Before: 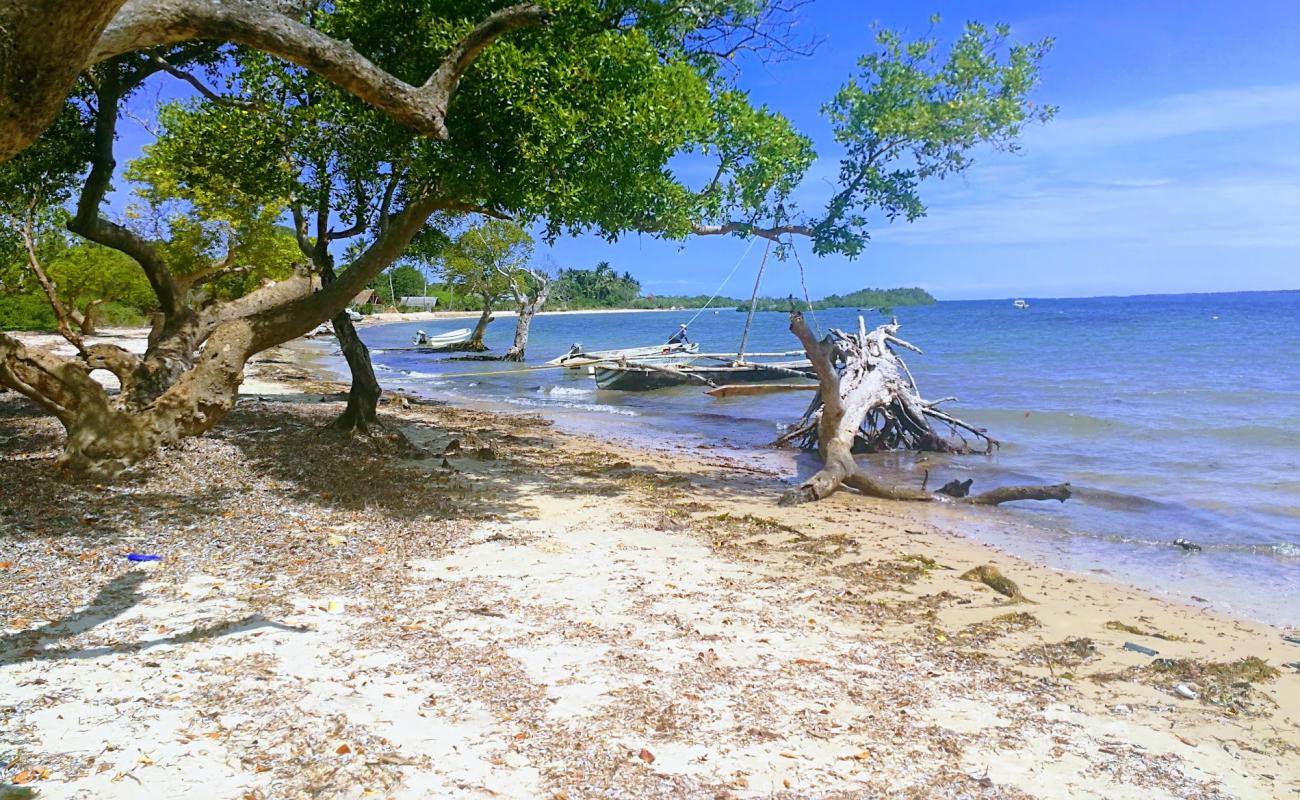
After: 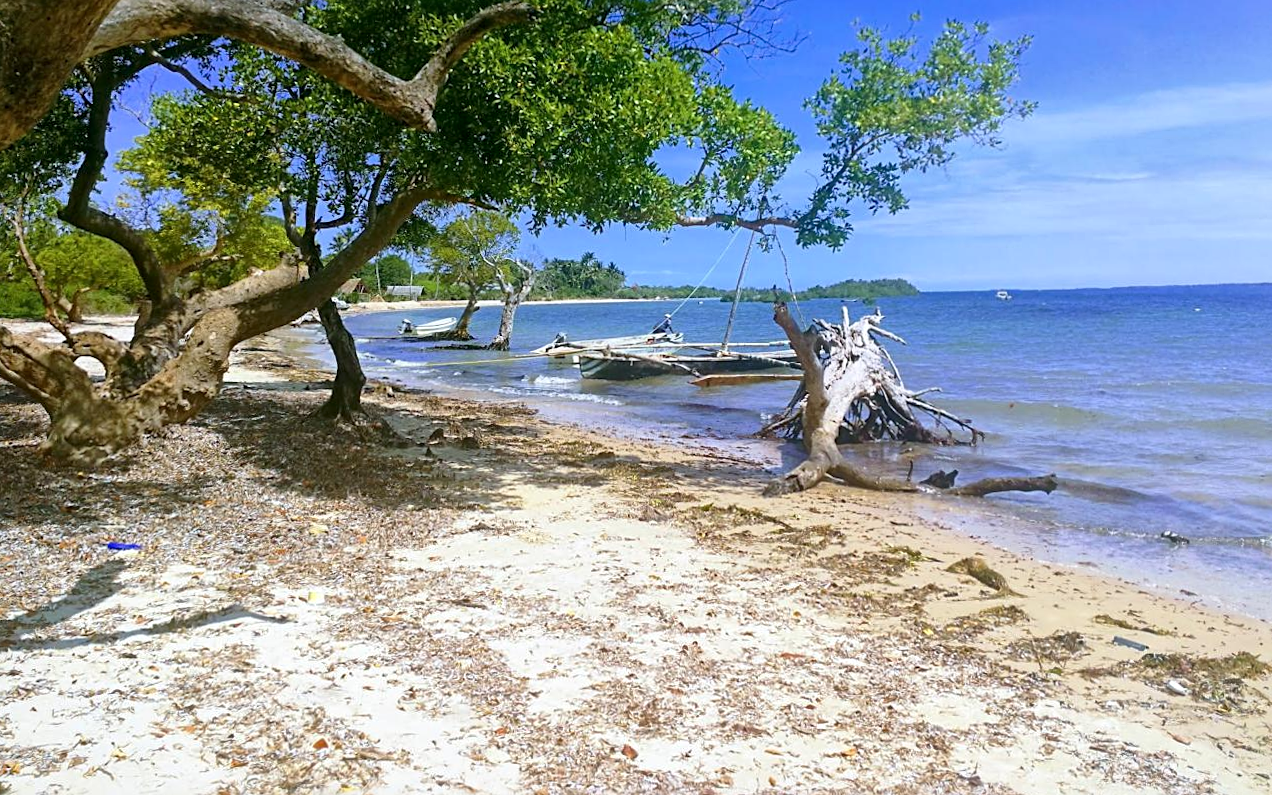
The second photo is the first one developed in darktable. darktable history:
local contrast: mode bilateral grid, contrast 20, coarseness 50, detail 130%, midtone range 0.2
rotate and perspective: rotation 0.226°, lens shift (vertical) -0.042, crop left 0.023, crop right 0.982, crop top 0.006, crop bottom 0.994
sharpen: amount 0.2
